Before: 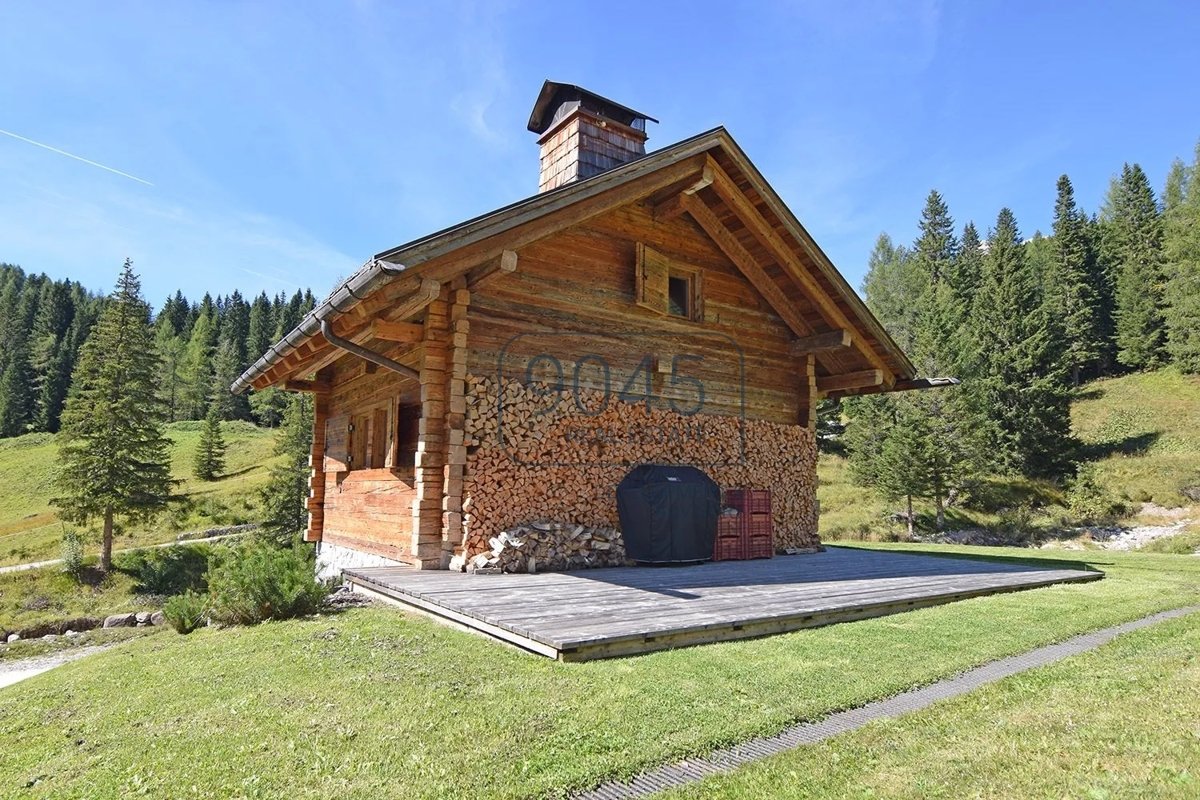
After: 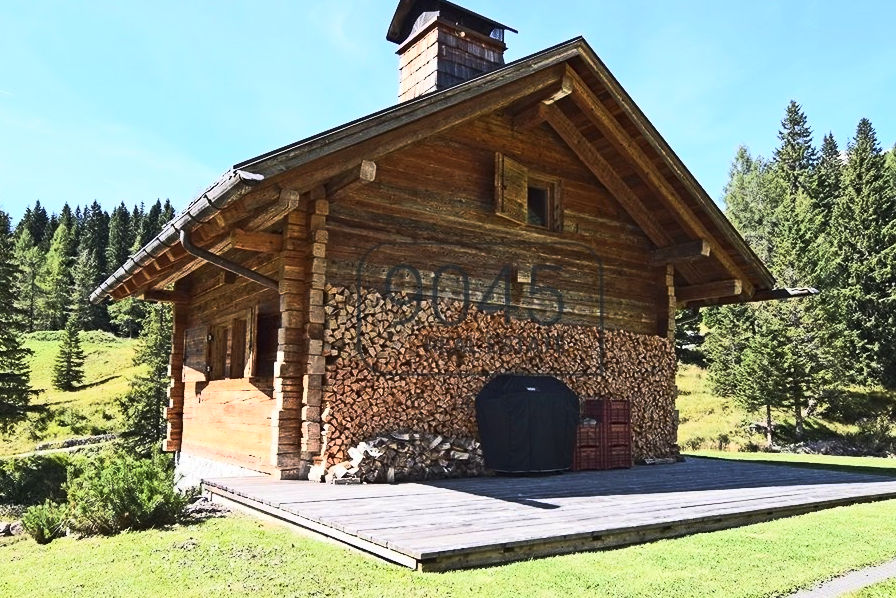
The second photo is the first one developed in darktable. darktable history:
crop and rotate: left 11.831%, top 11.346%, right 13.429%, bottom 13.899%
tone curve: curves: ch0 [(0, 0) (0.427, 0.375) (0.616, 0.801) (1, 1)], color space Lab, linked channels, preserve colors none
